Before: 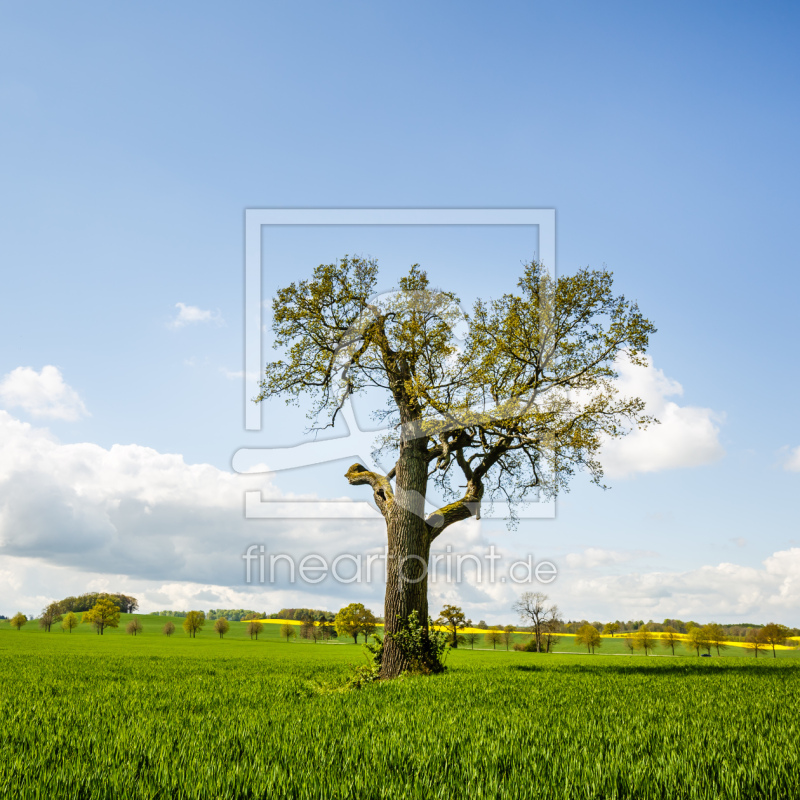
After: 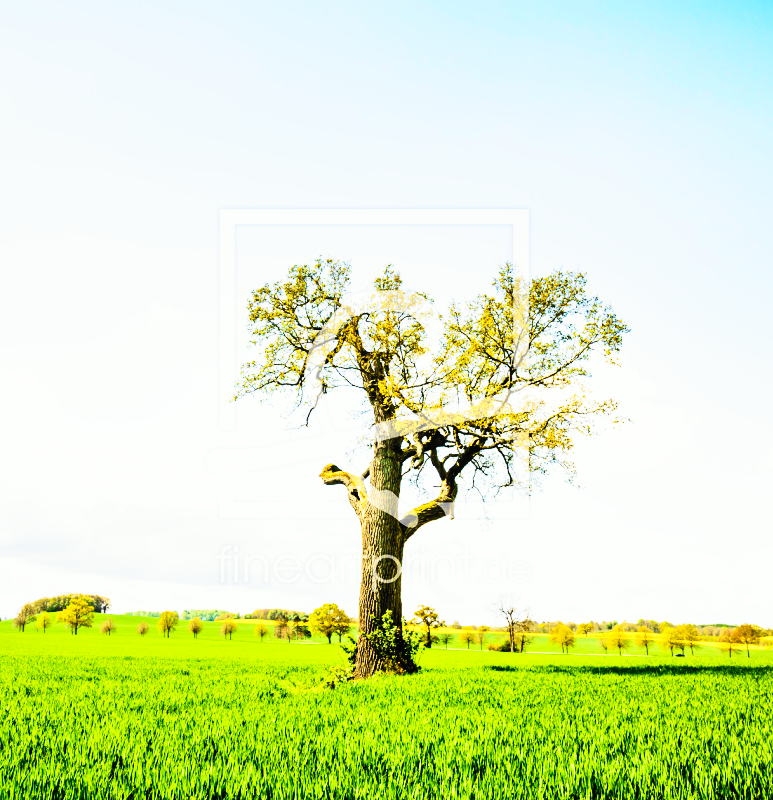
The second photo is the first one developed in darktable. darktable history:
tone curve: curves: ch0 [(0, 0) (0.055, 0.057) (0.258, 0.307) (0.434, 0.543) (0.517, 0.657) (0.745, 0.874) (1, 1)]; ch1 [(0, 0) (0.346, 0.307) (0.418, 0.383) (0.46, 0.439) (0.482, 0.493) (0.502, 0.497) (0.517, 0.506) (0.55, 0.561) (0.588, 0.61) (0.646, 0.688) (1, 1)]; ch2 [(0, 0) (0.346, 0.34) (0.431, 0.45) (0.485, 0.499) (0.5, 0.503) (0.527, 0.508) (0.545, 0.562) (0.679, 0.706) (1, 1)], color space Lab, independent channels
exposure: compensate highlight preservation false
base curve: curves: ch0 [(0, 0) (0.007, 0.004) (0.027, 0.03) (0.046, 0.07) (0.207, 0.54) (0.442, 0.872) (0.673, 0.972) (1, 1)], preserve colors none
crop and rotate: left 3.273%
